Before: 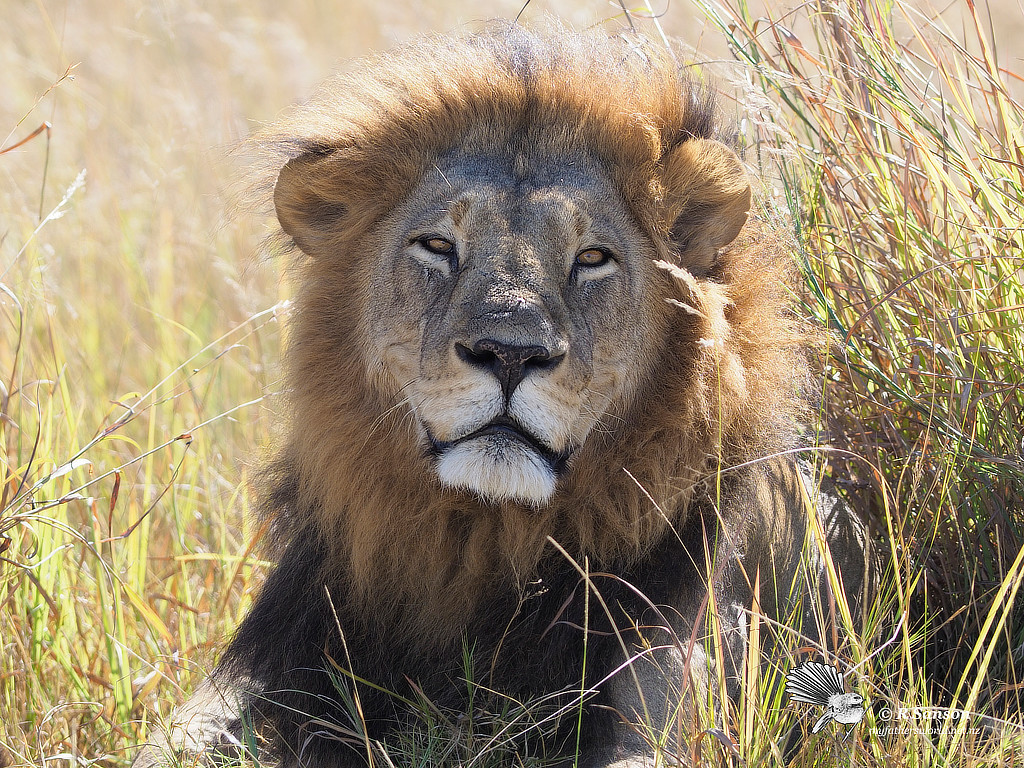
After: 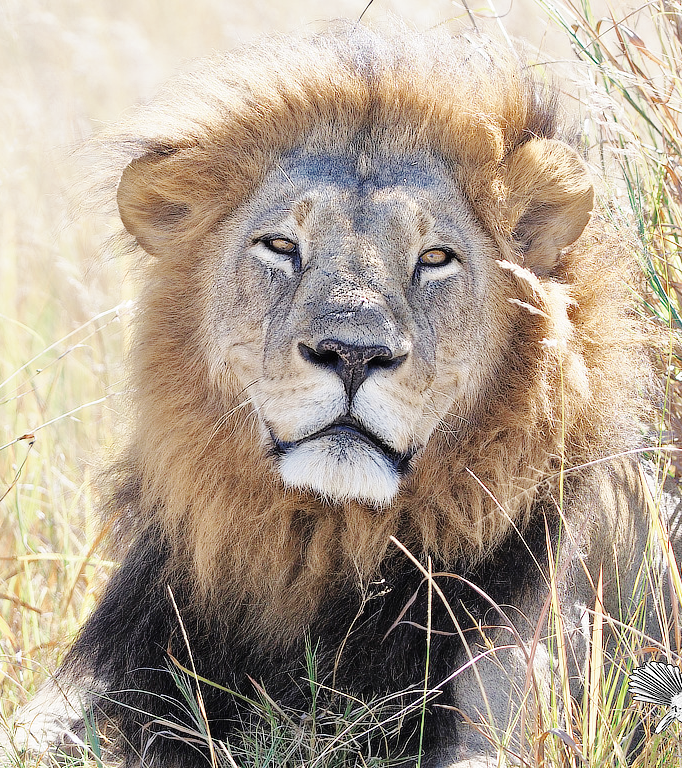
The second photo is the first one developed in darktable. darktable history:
color zones: curves: ch0 [(0, 0.5) (0.125, 0.4) (0.25, 0.5) (0.375, 0.4) (0.5, 0.4) (0.625, 0.35) (0.75, 0.35) (0.875, 0.5)]; ch1 [(0, 0.35) (0.125, 0.45) (0.25, 0.35) (0.375, 0.35) (0.5, 0.35) (0.625, 0.35) (0.75, 0.45) (0.875, 0.35)]; ch2 [(0, 0.6) (0.125, 0.5) (0.25, 0.5) (0.375, 0.6) (0.5, 0.6) (0.625, 0.5) (0.75, 0.5) (0.875, 0.5)]
base curve: curves: ch0 [(0, 0) (0.032, 0.025) (0.121, 0.166) (0.206, 0.329) (0.605, 0.79) (1, 1)], preserve colors none
tone equalizer: -7 EV 0.15 EV, -6 EV 0.6 EV, -5 EV 1.15 EV, -4 EV 1.33 EV, -3 EV 1.15 EV, -2 EV 0.6 EV, -1 EV 0.15 EV, mask exposure compensation -0.5 EV
crop: left 15.419%, right 17.914%
rotate and perspective: automatic cropping off
